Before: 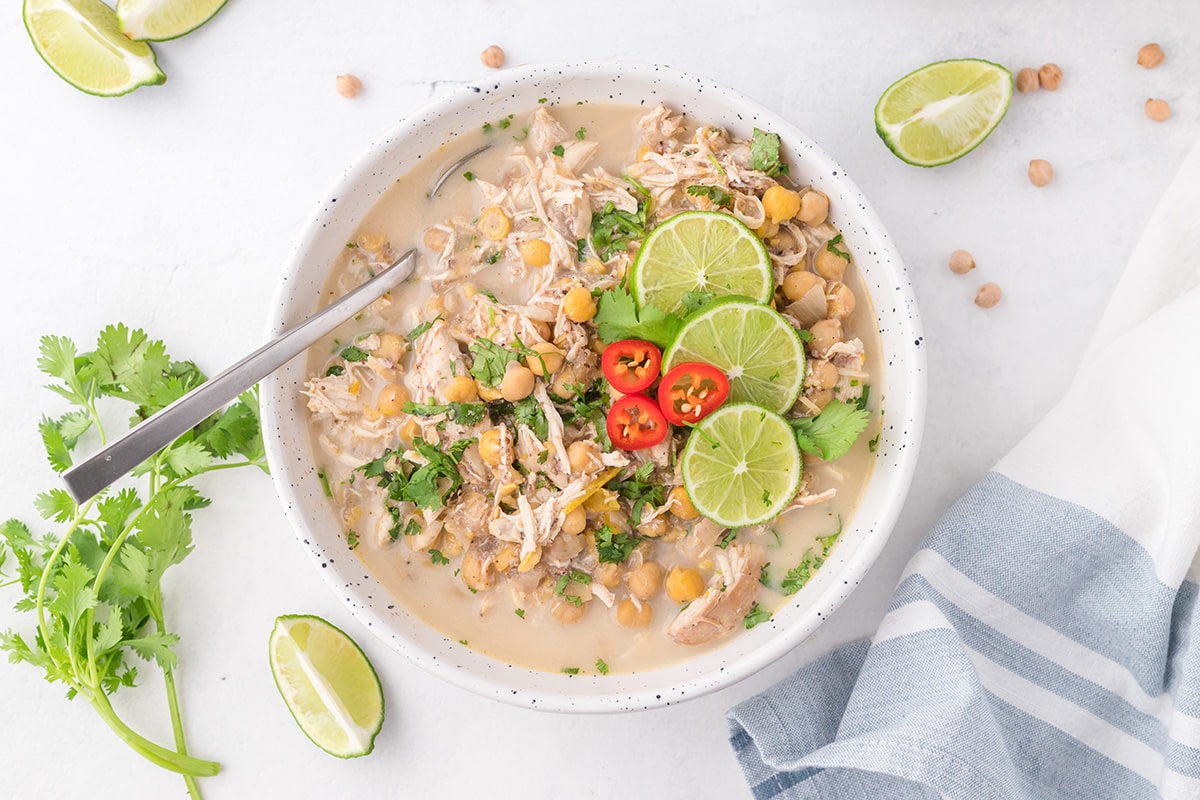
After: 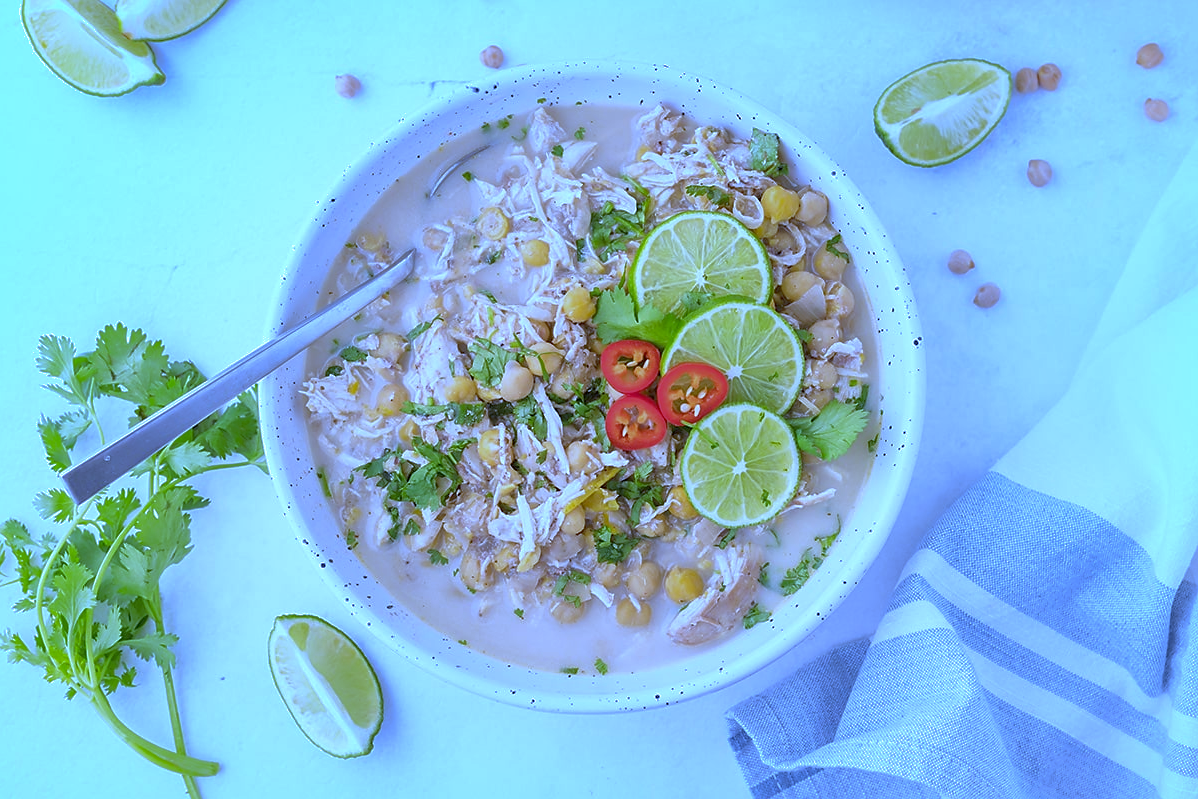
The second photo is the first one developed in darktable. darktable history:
shadows and highlights: on, module defaults
white balance: red 0.766, blue 1.537
crop and rotate: left 0.126%
sharpen: radius 1.559, amount 0.373, threshold 1.271
